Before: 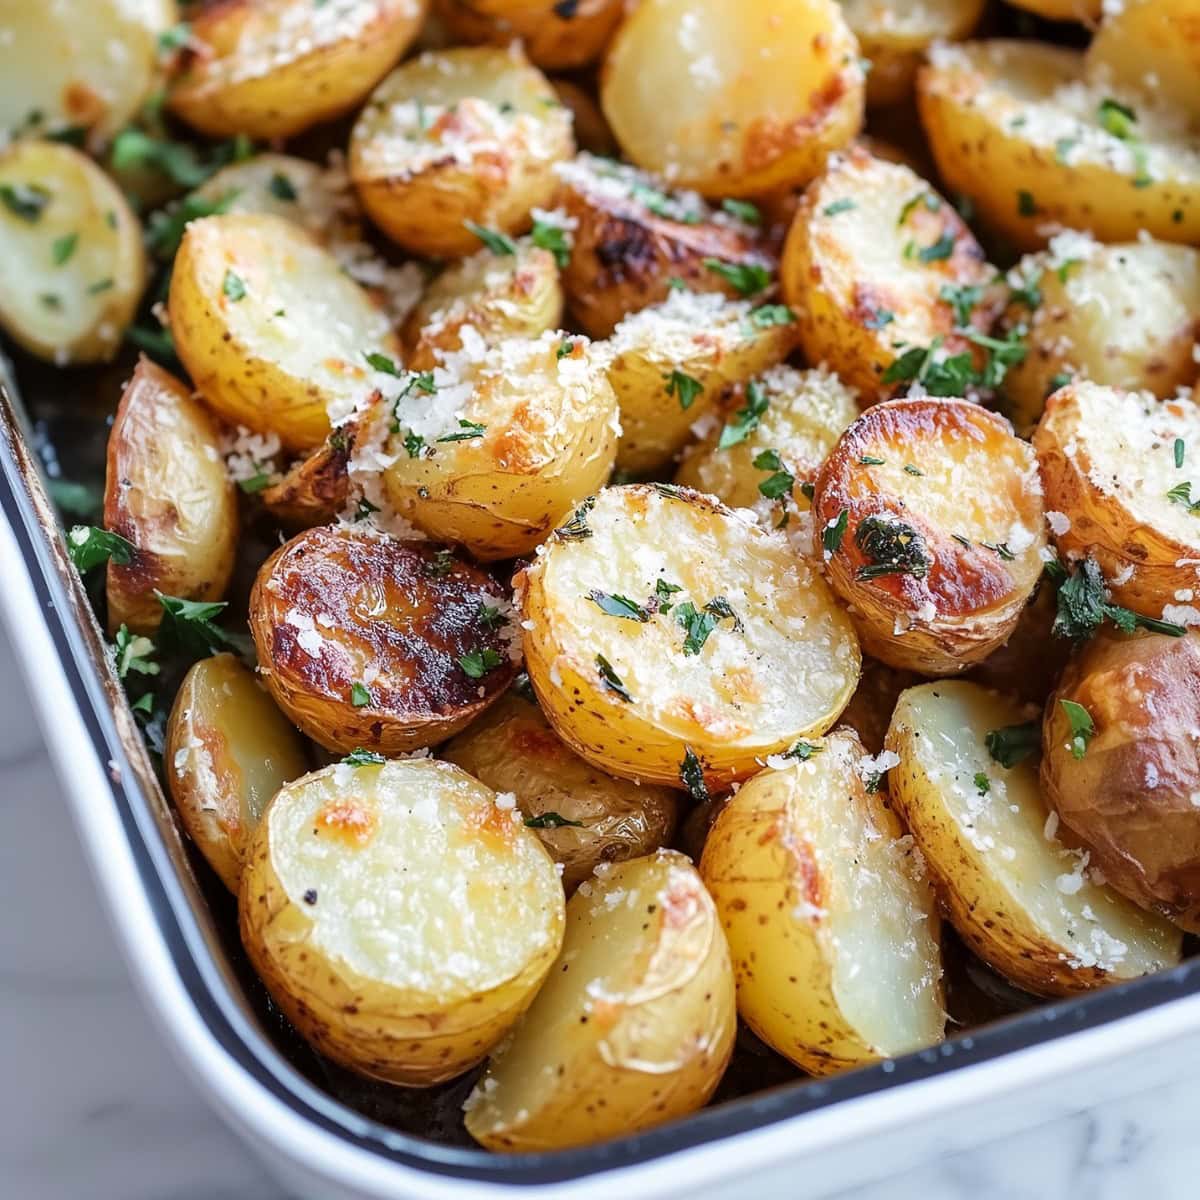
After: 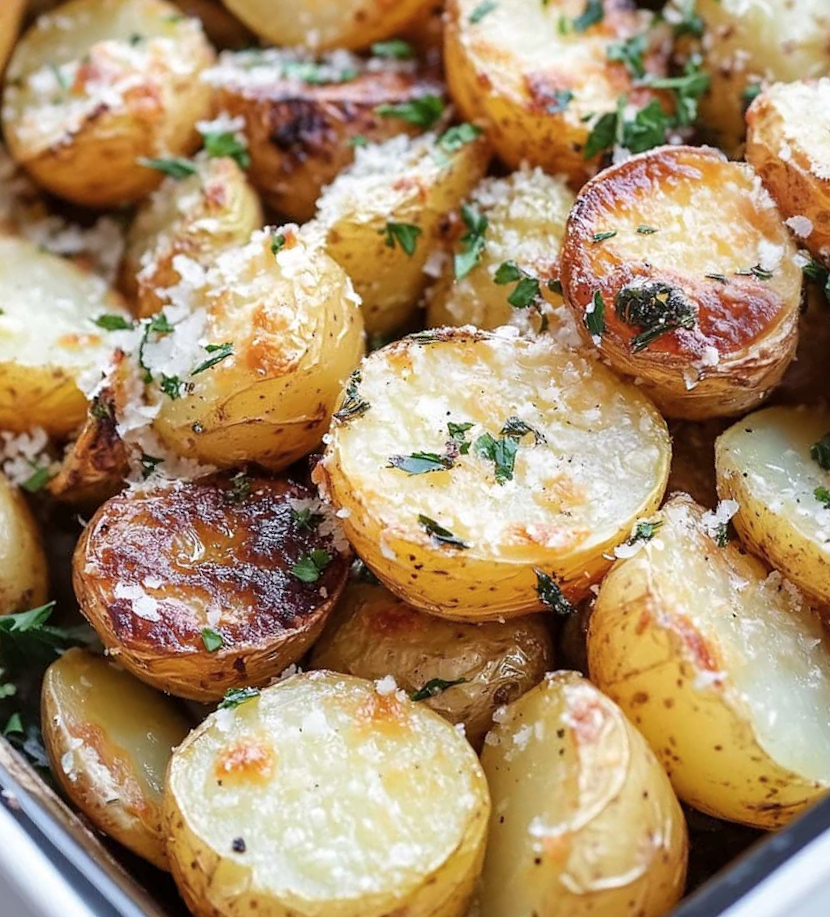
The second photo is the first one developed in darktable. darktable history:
contrast brightness saturation: saturation -0.083
crop and rotate: angle 21.21°, left 6.793%, right 3.655%, bottom 1.087%
